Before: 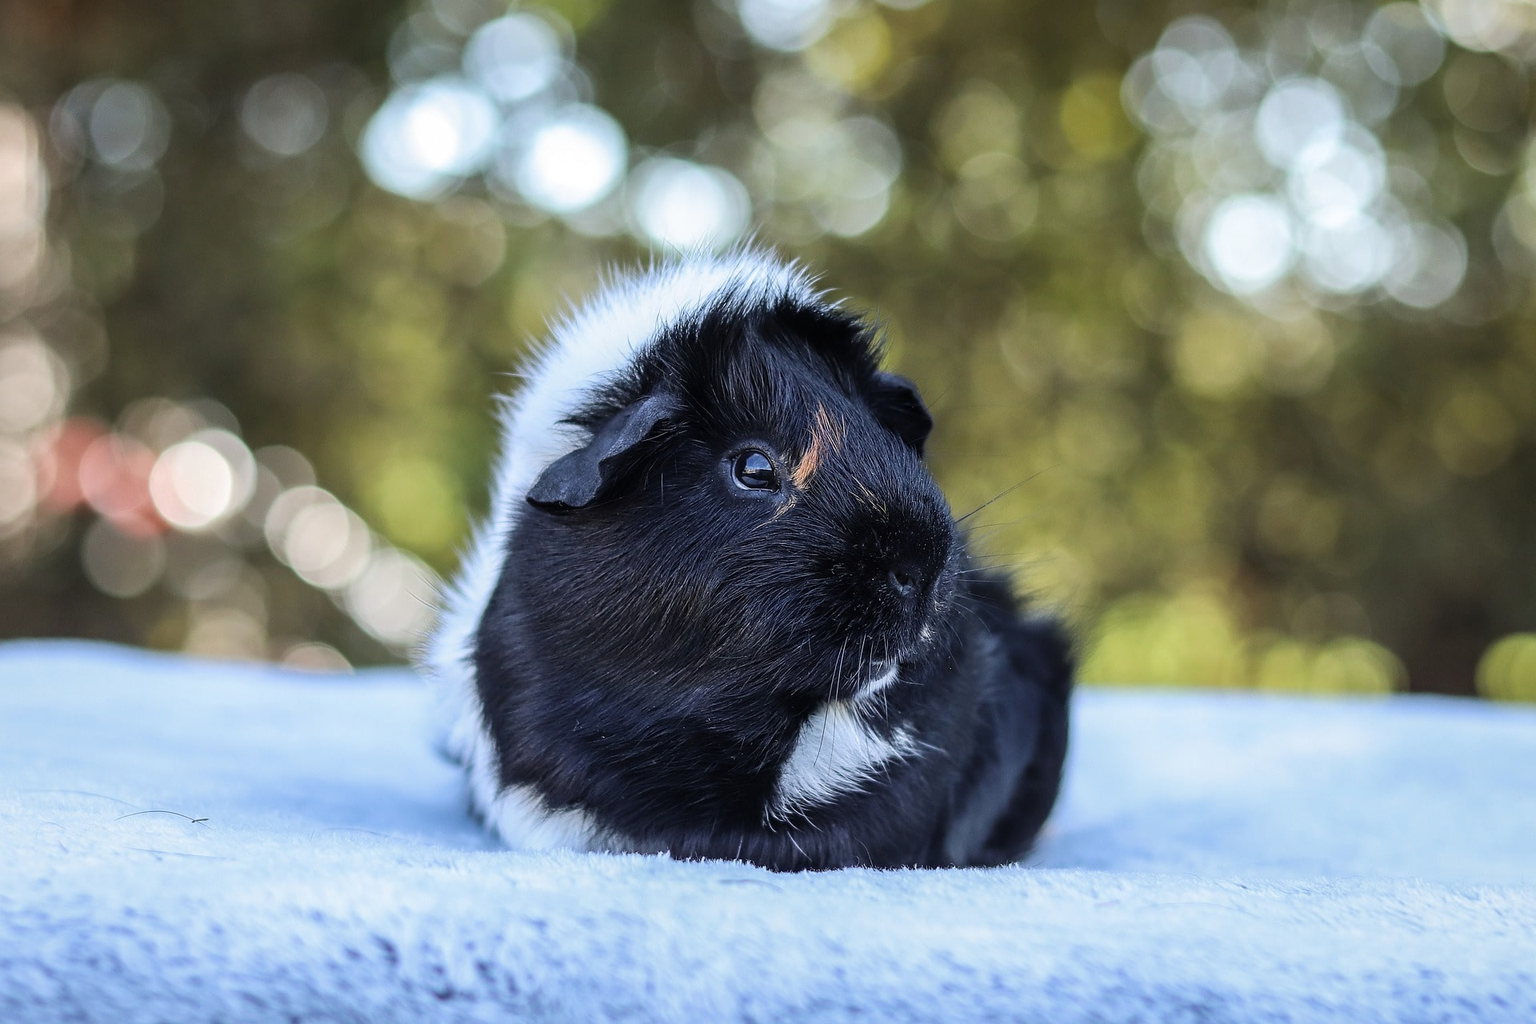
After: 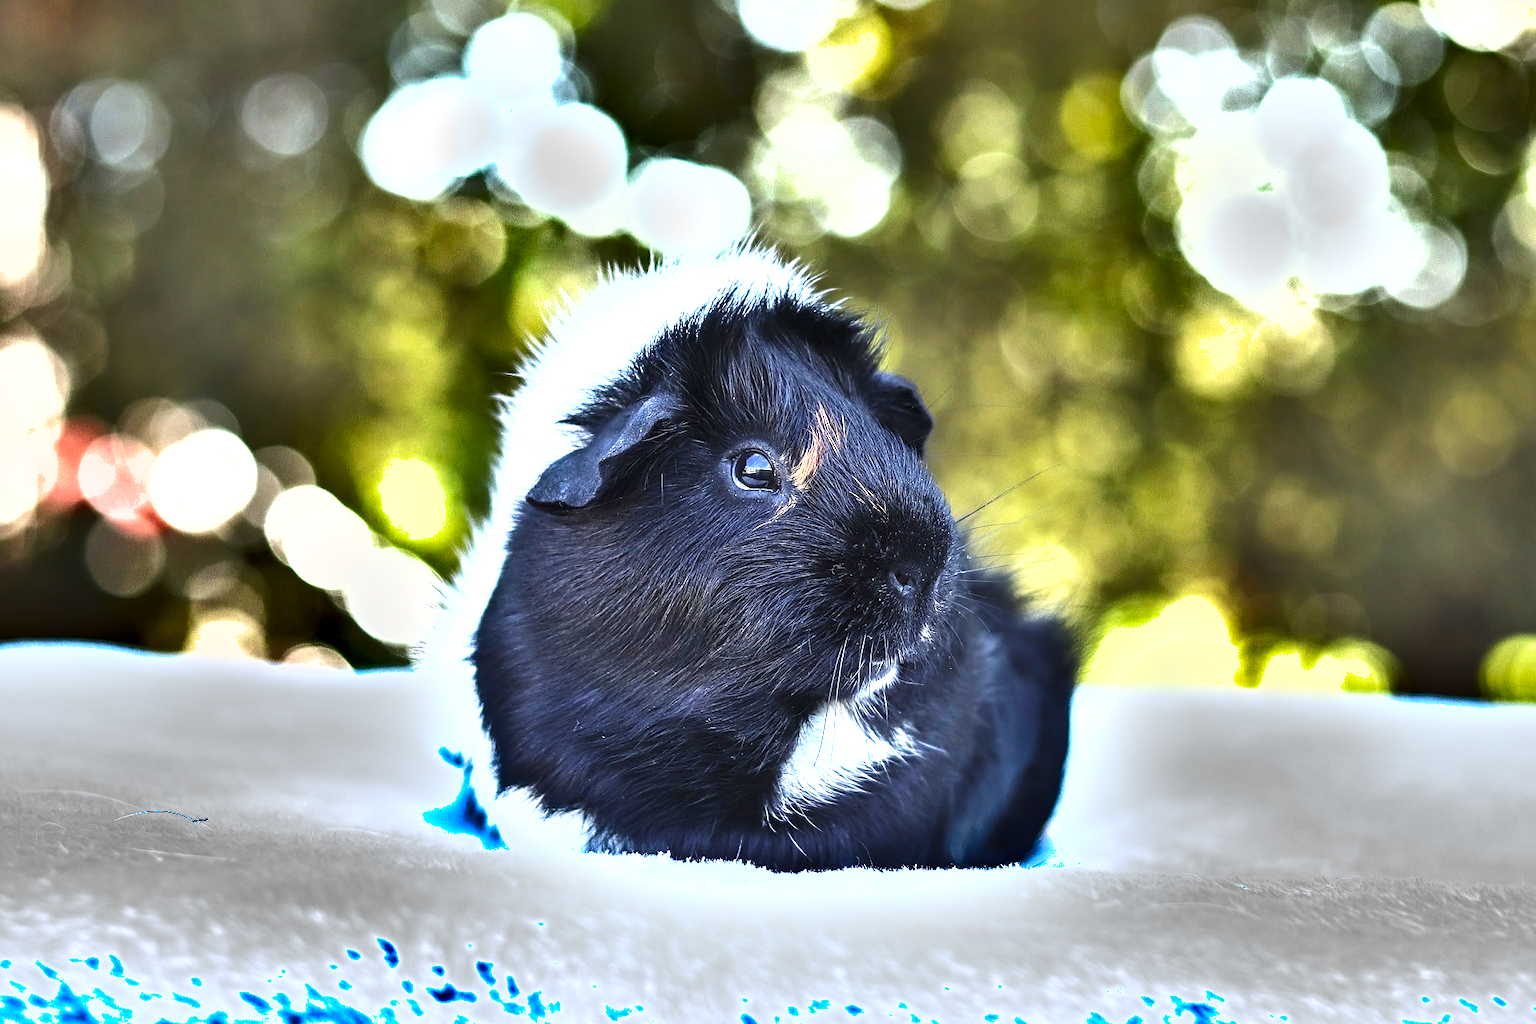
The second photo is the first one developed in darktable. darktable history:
shadows and highlights: shadows 80.73, white point adjustment -9.07, highlights -61.46, soften with gaussian
exposure: black level correction 0, exposure 1.75 EV, compensate exposure bias true, compensate highlight preservation false
